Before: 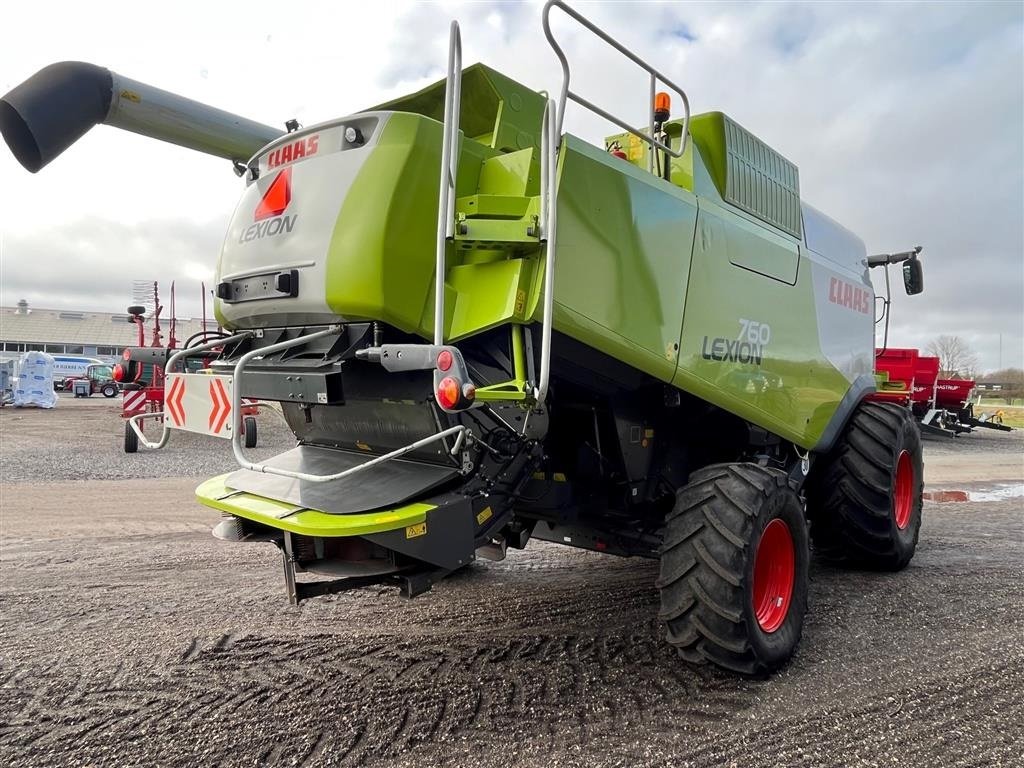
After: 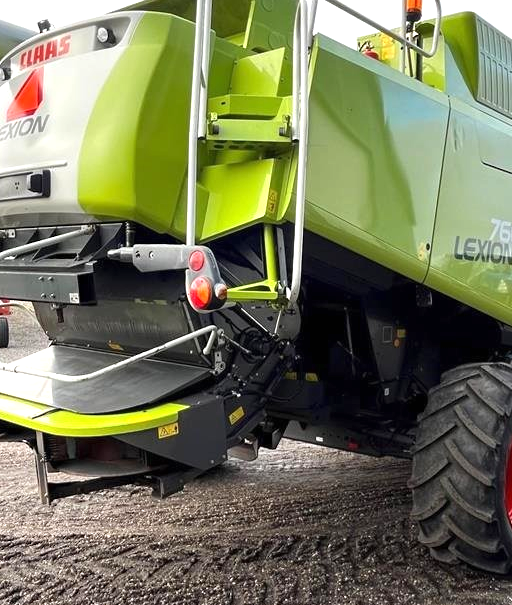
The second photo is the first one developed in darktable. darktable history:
crop and rotate: angle 0.025°, left 24.292%, top 13.071%, right 25.674%, bottom 8.089%
exposure: black level correction 0, exposure 0.691 EV, compensate highlight preservation false
